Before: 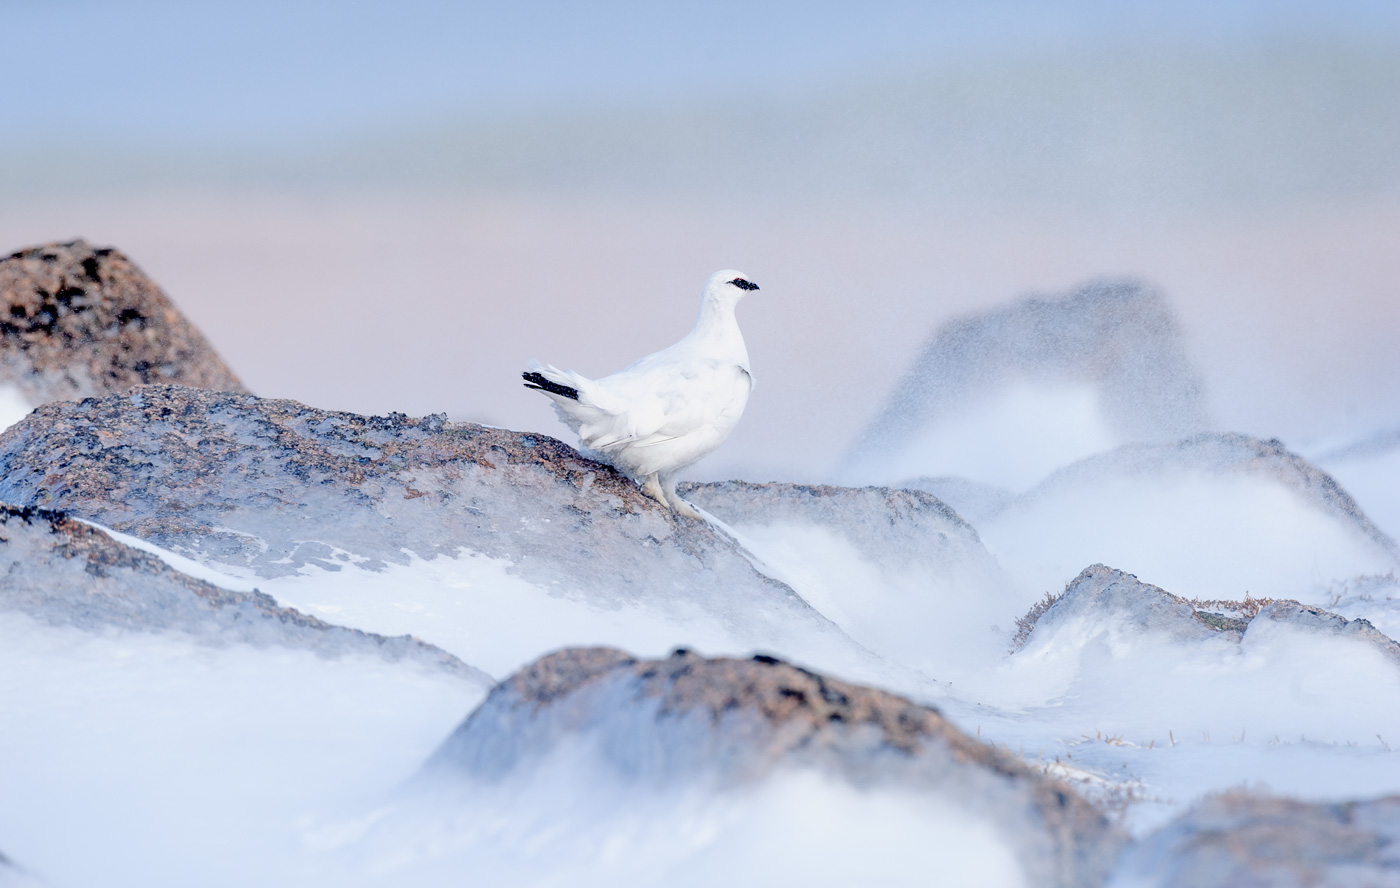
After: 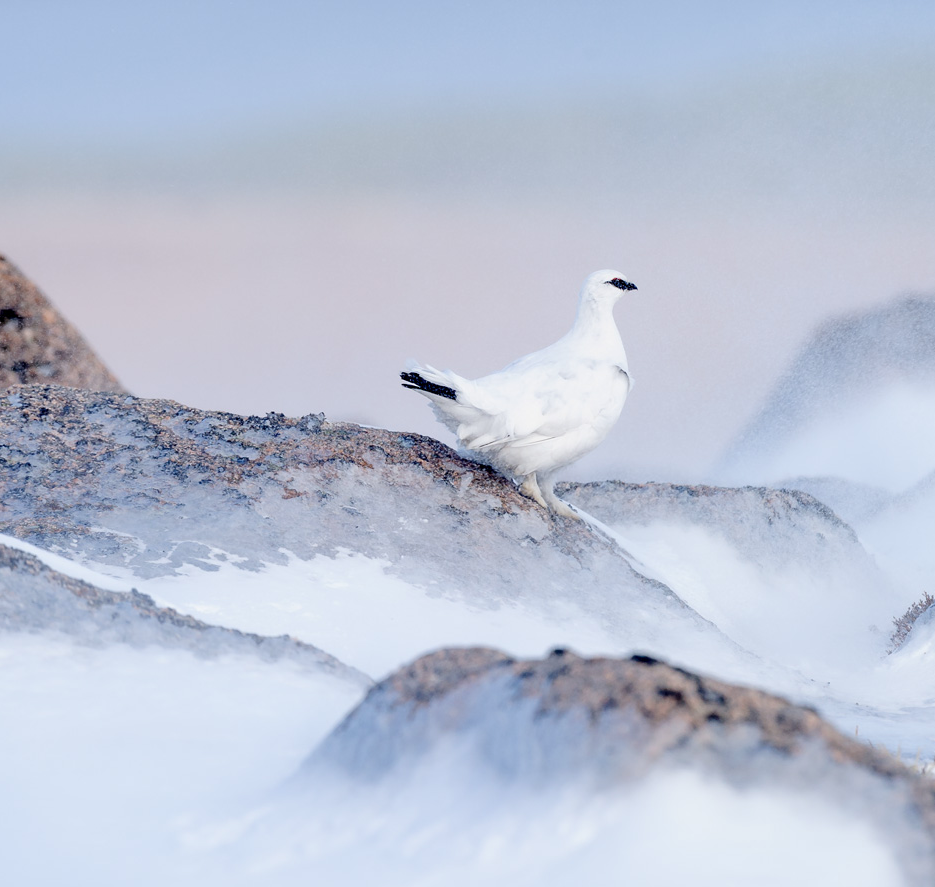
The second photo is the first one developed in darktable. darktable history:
crop and rotate: left 8.771%, right 24.428%
contrast brightness saturation: contrast 0.009, saturation -0.063
